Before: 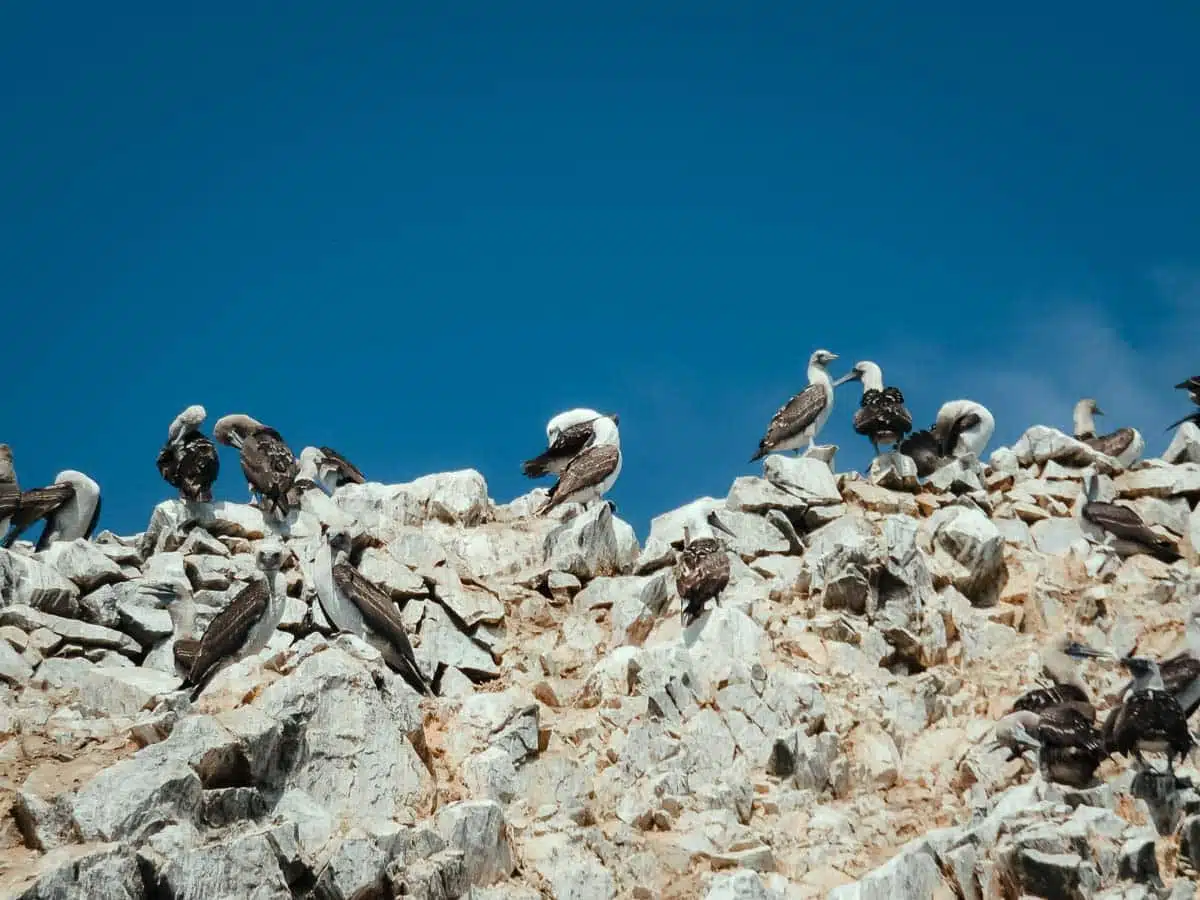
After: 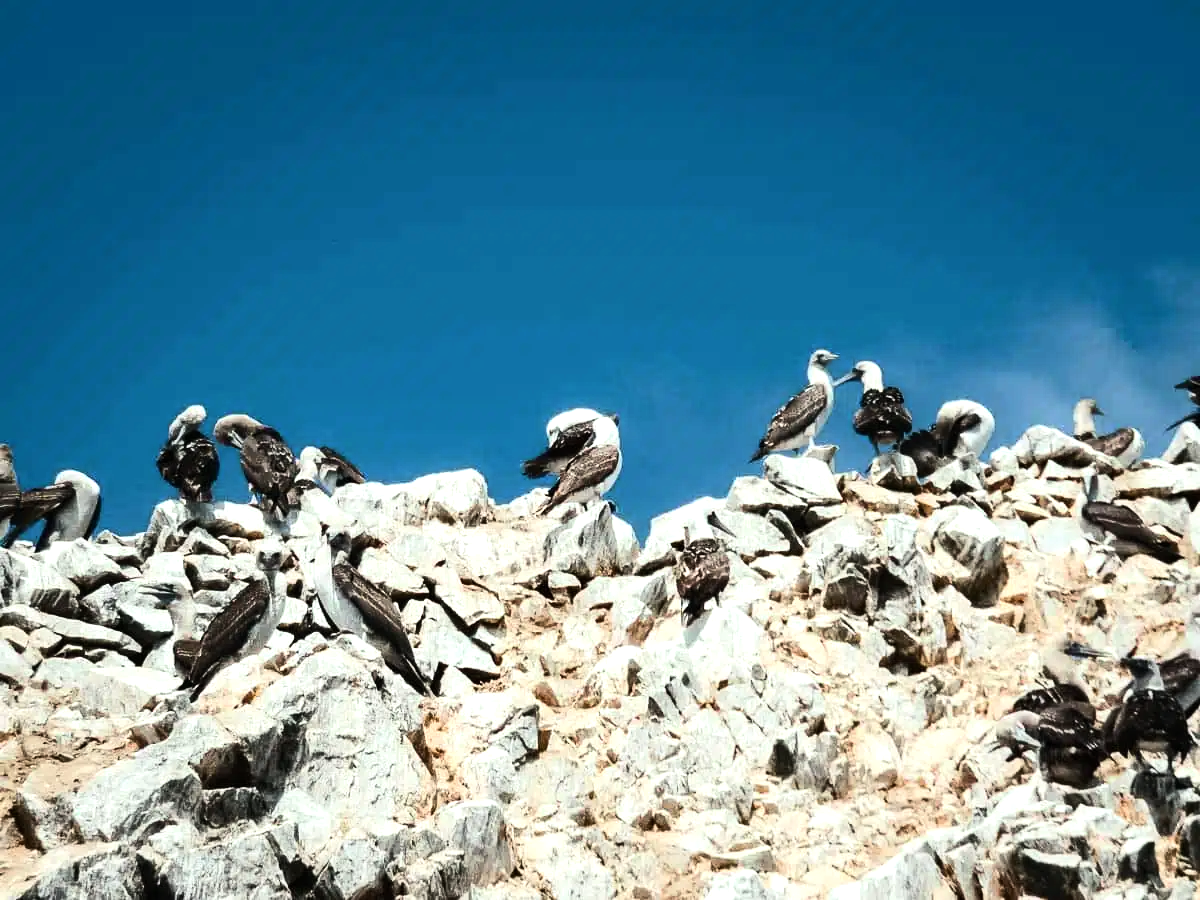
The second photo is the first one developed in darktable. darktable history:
tone equalizer: -8 EV -0.757 EV, -7 EV -0.71 EV, -6 EV -0.578 EV, -5 EV -0.364 EV, -3 EV 0.401 EV, -2 EV 0.6 EV, -1 EV 0.686 EV, +0 EV 0.773 EV, edges refinement/feathering 500, mask exposure compensation -1.57 EV, preserve details no
contrast brightness saturation: contrast 0.15, brightness 0.043
